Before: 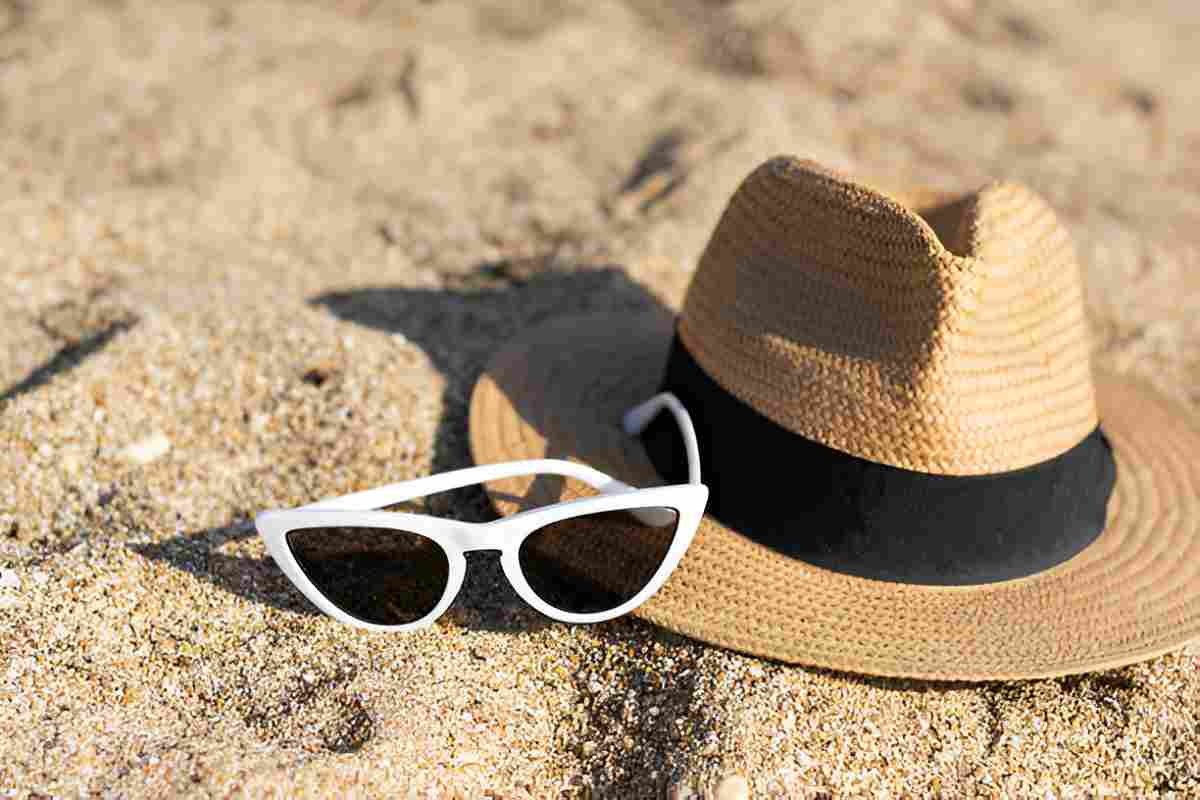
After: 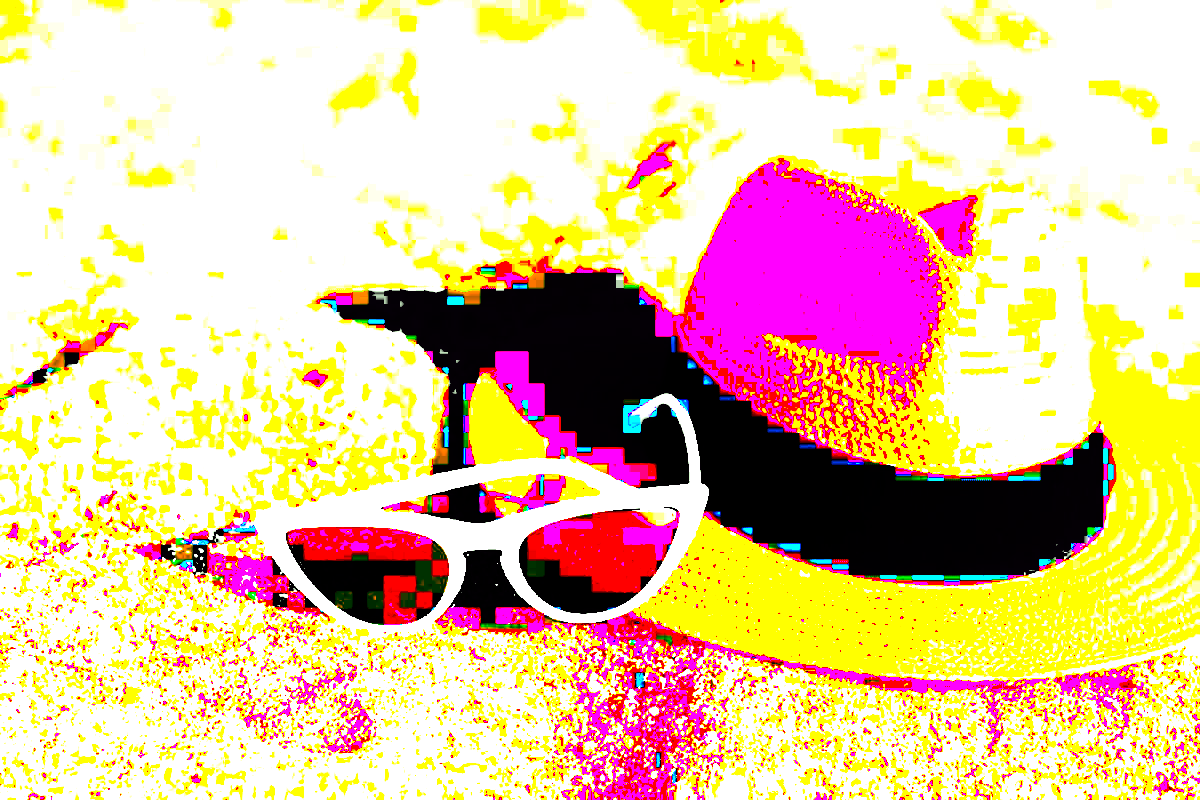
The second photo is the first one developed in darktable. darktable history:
color correction: highlights a* -10.77, highlights b* 9.8, saturation 1.72
tone curve: color space Lab, independent channels, preserve colors none
exposure: black level correction 0.1, exposure 3 EV, compensate highlight preservation false
